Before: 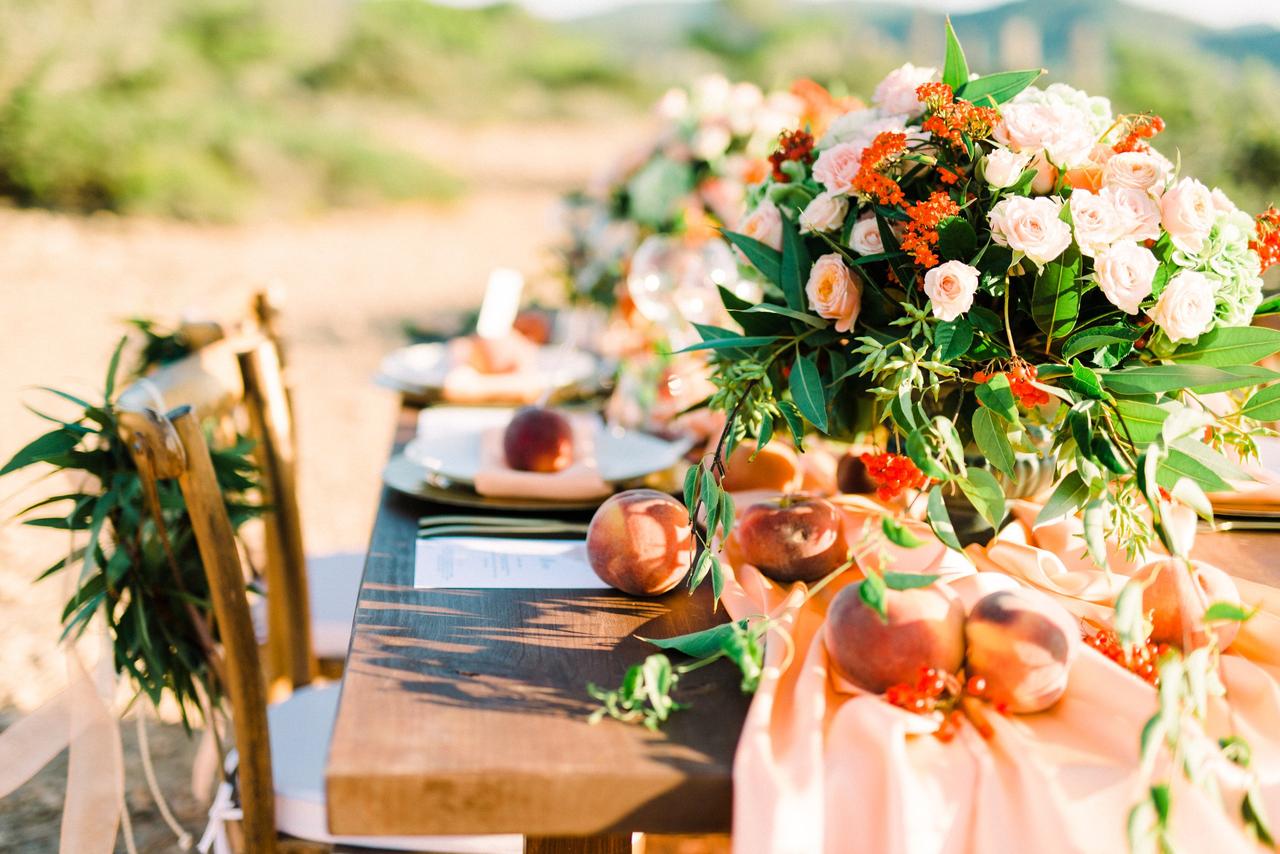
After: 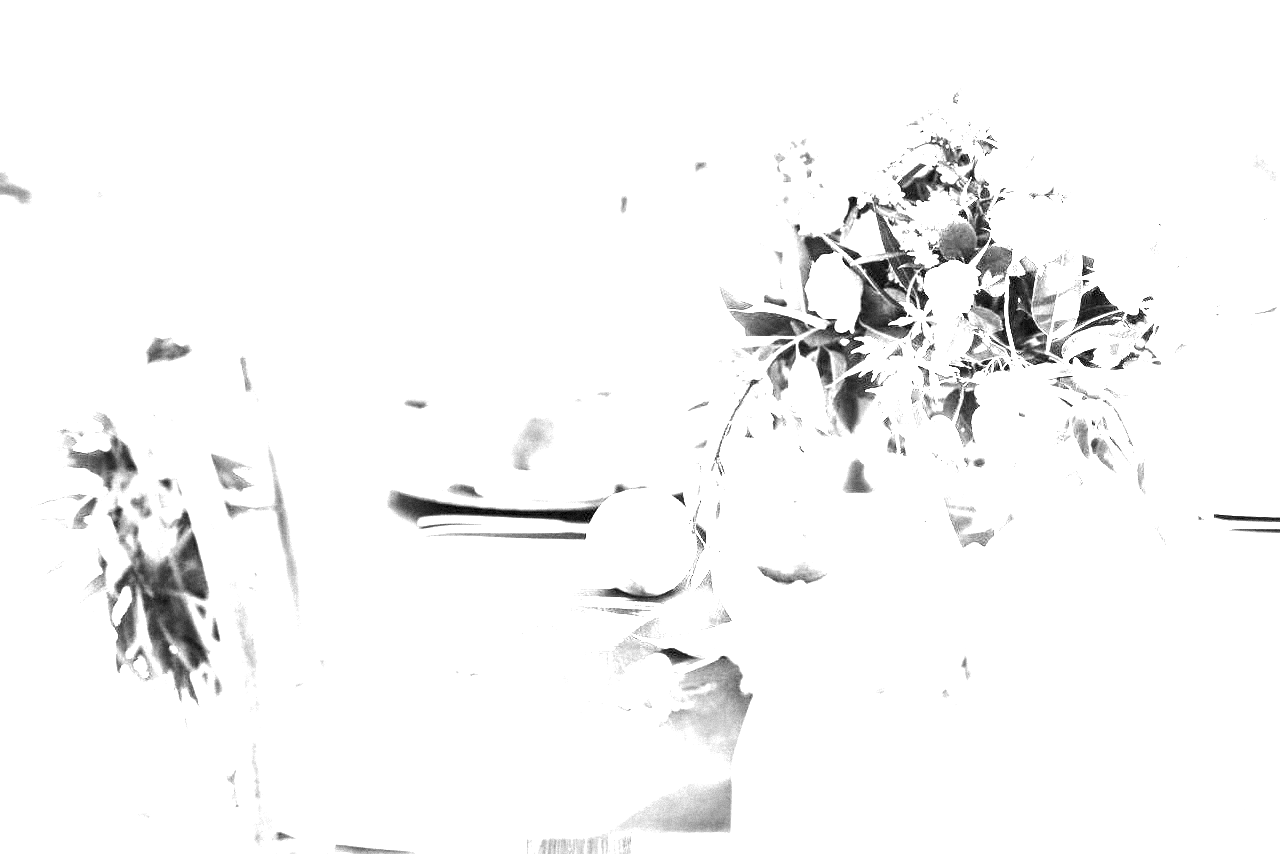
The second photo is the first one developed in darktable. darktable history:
monochrome: a 30.25, b 92.03
tone equalizer: -8 EV -0.75 EV, -7 EV -0.7 EV, -6 EV -0.6 EV, -5 EV -0.4 EV, -3 EV 0.4 EV, -2 EV 0.6 EV, -1 EV 0.7 EV, +0 EV 0.75 EV, edges refinement/feathering 500, mask exposure compensation -1.57 EV, preserve details no
white balance: red 0.954, blue 1.079
grain: mid-tones bias 0%
exposure: black level correction 0, exposure 4 EV, compensate exposure bias true, compensate highlight preservation false
